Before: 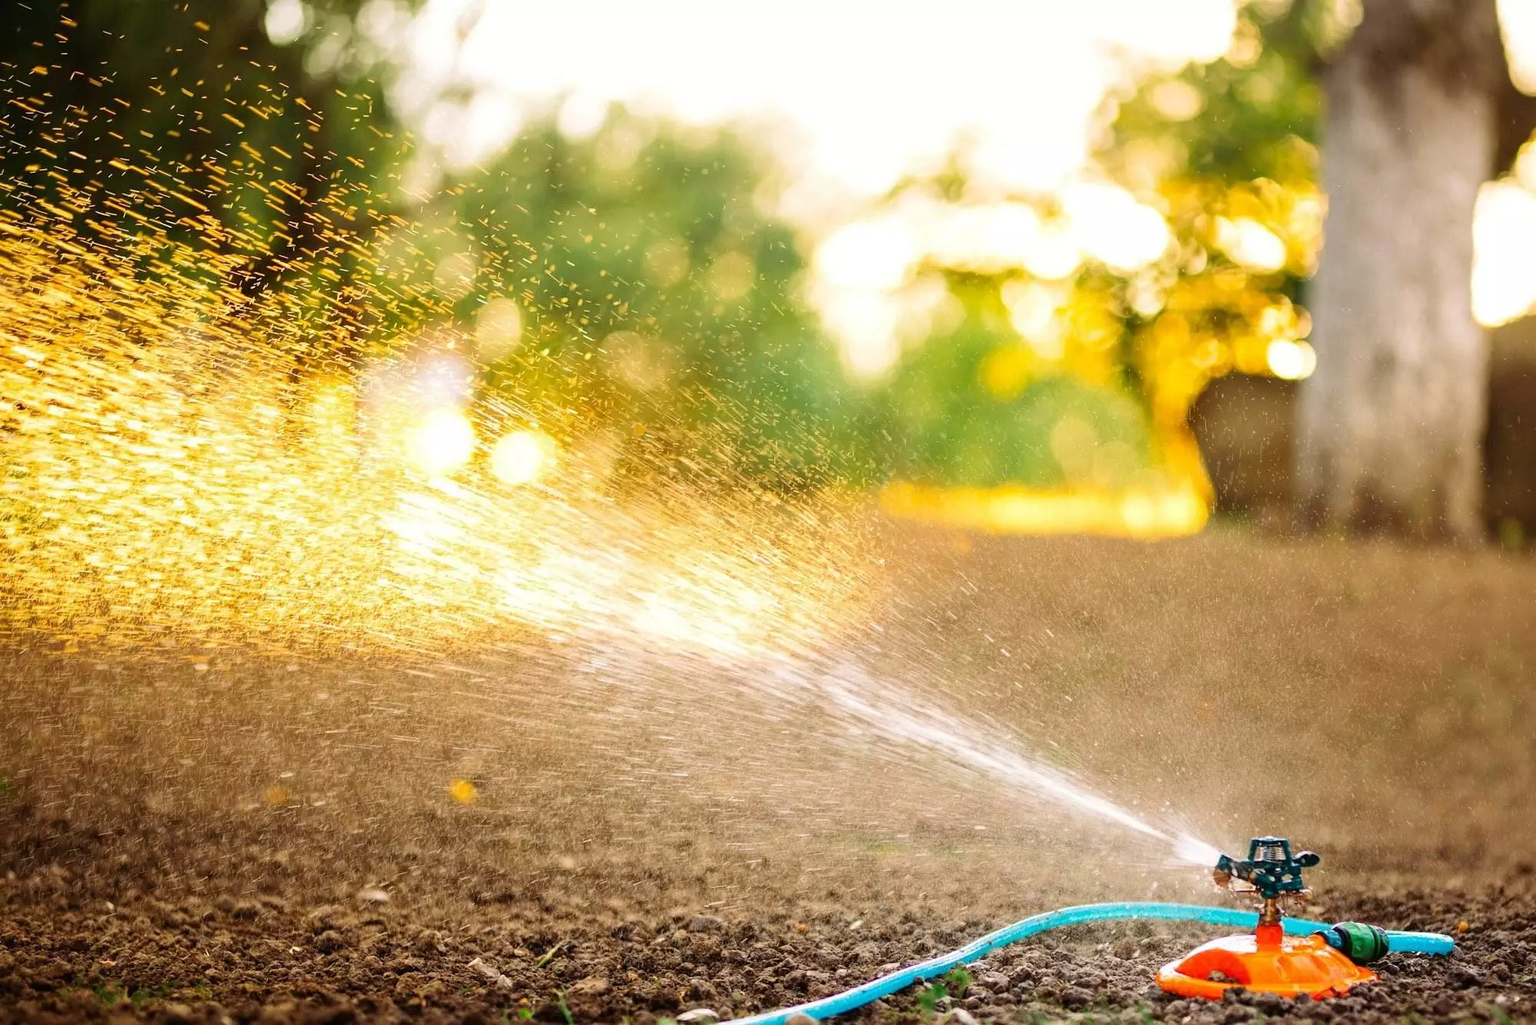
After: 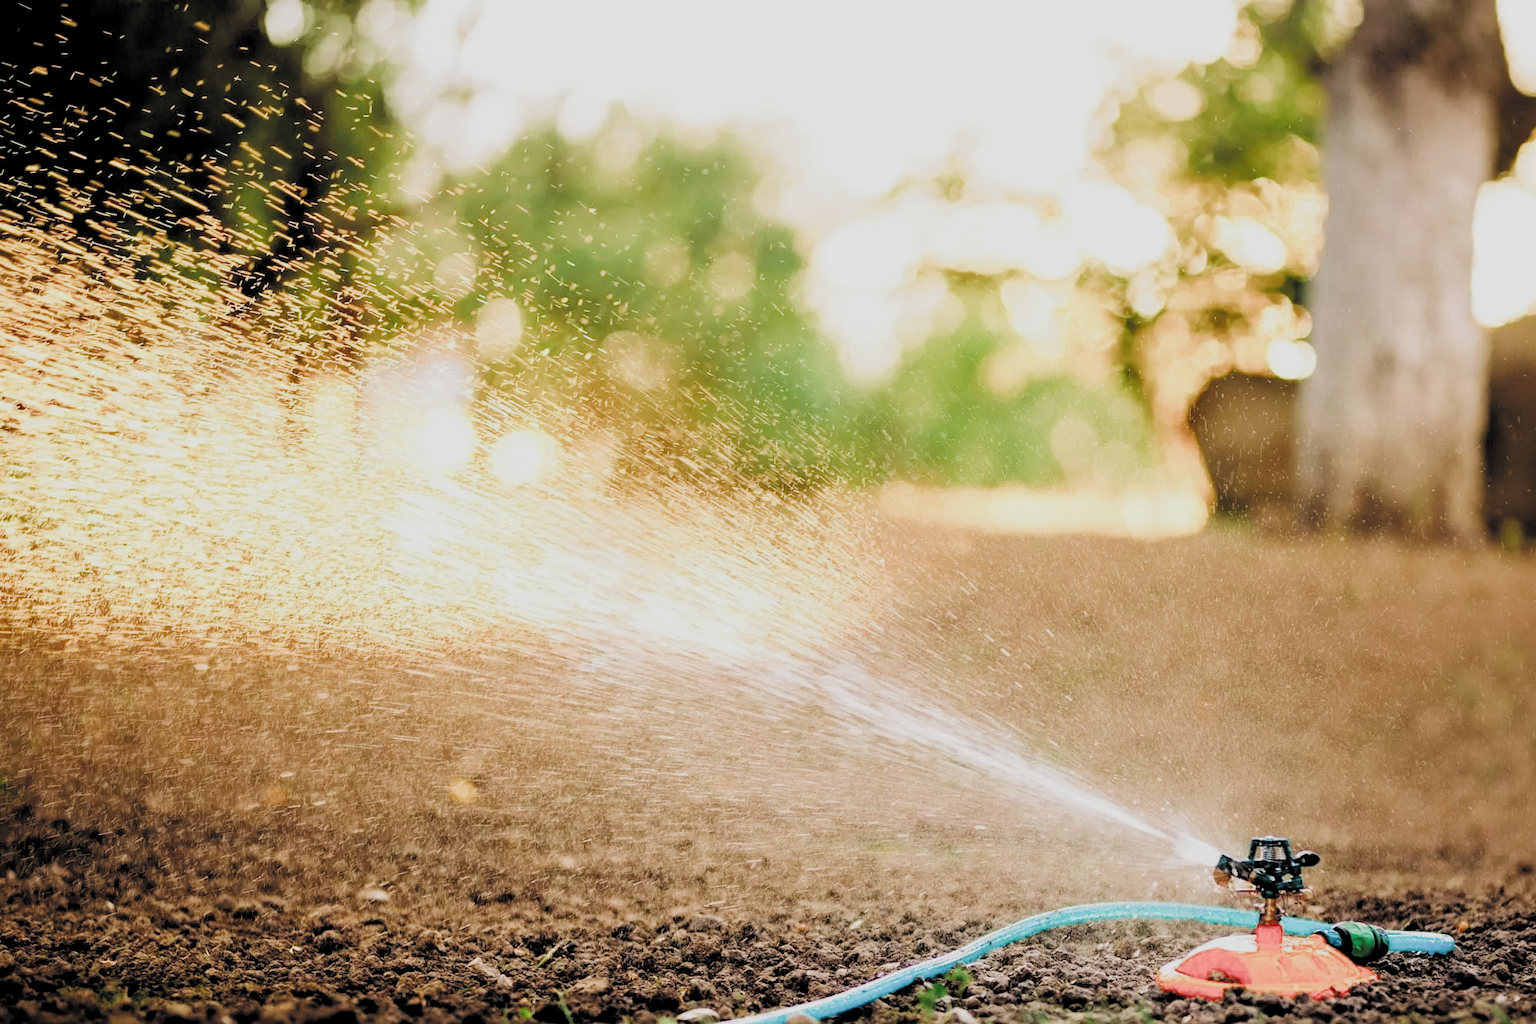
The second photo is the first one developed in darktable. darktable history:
exposure: exposure 0.203 EV, compensate highlight preservation false
filmic rgb: black relative exposure -3.31 EV, white relative exposure 3.46 EV, hardness 2.36, contrast 1.104, color science v5 (2021), contrast in shadows safe, contrast in highlights safe
